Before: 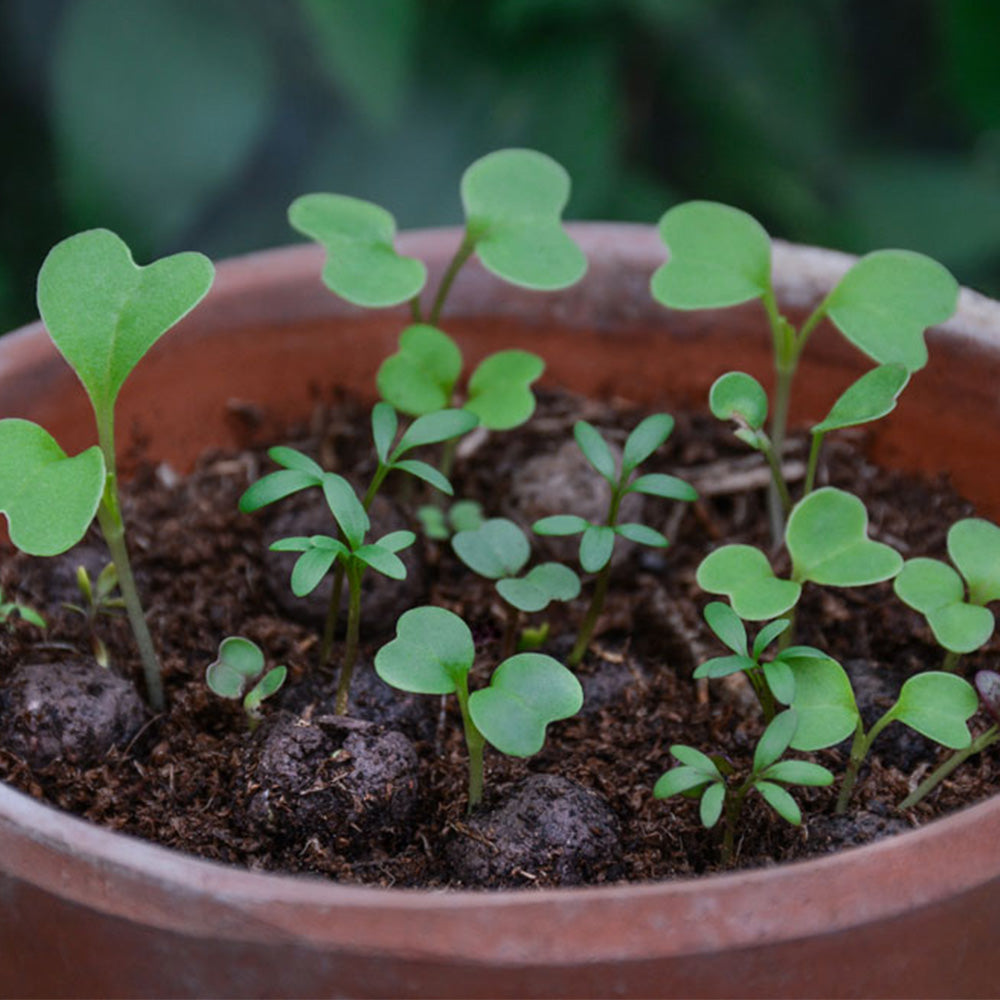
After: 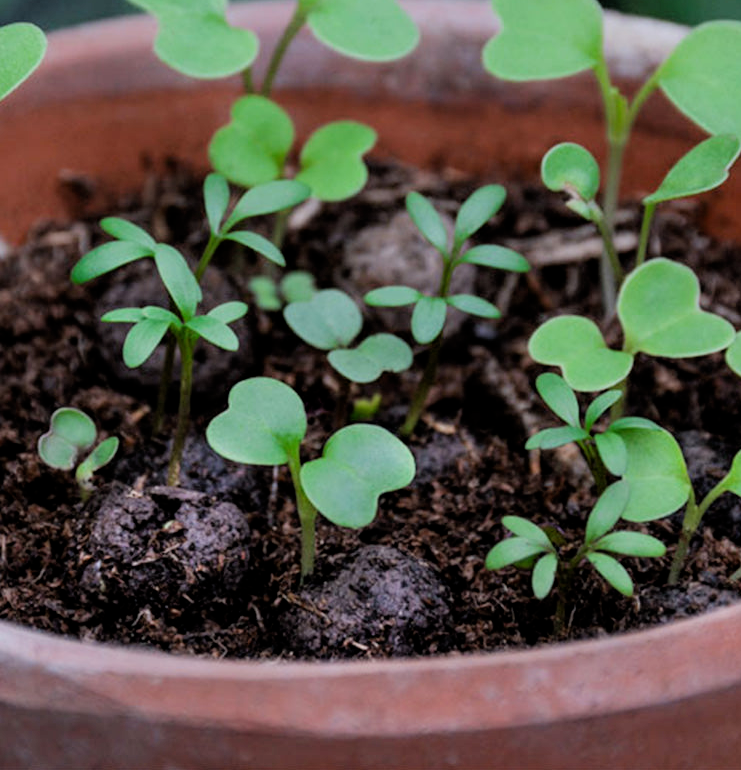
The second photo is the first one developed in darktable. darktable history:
crop: left 16.849%, top 22.907%, right 8.991%
filmic rgb: black relative exposure -7.73 EV, white relative exposure 4.36 EV, target black luminance 0%, hardness 3.75, latitude 50.6%, contrast 1.074, highlights saturation mix 9.91%, shadows ↔ highlights balance -0.283%
exposure: black level correction 0.001, exposure 0.499 EV, compensate exposure bias true, compensate highlight preservation false
